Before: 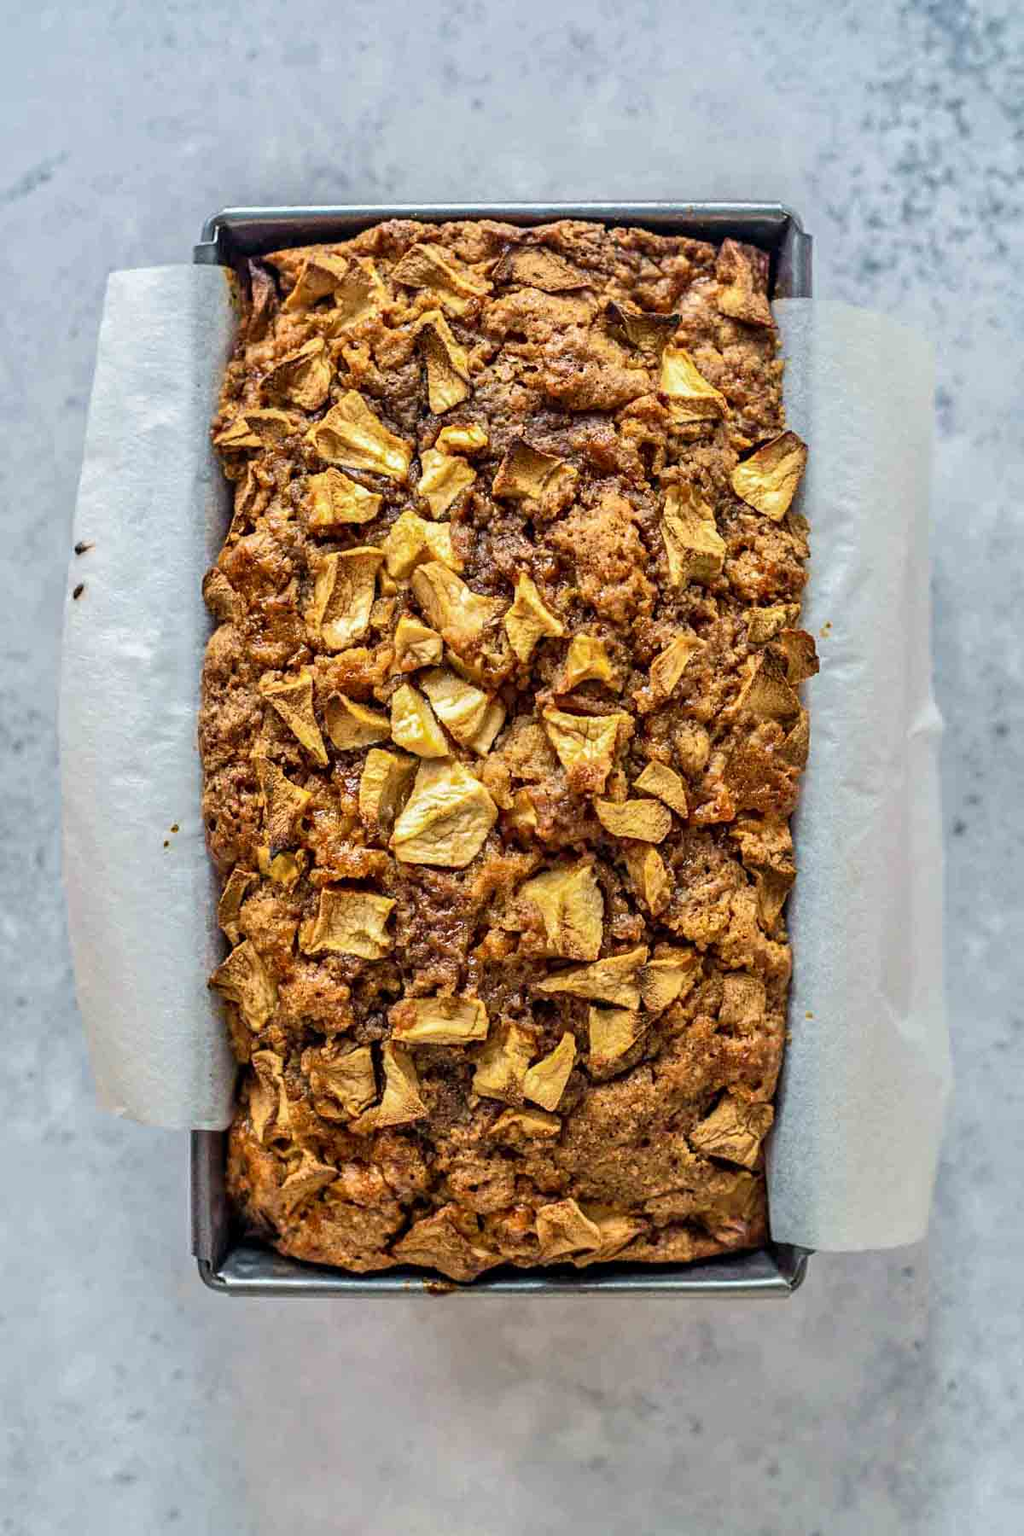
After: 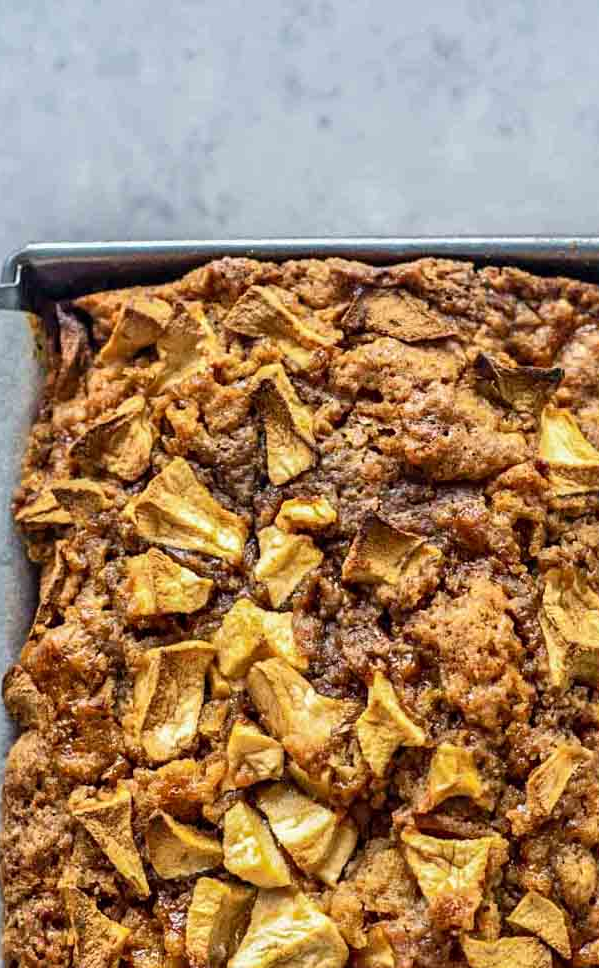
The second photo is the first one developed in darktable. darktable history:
crop: left 19.6%, right 30.407%, bottom 46.214%
